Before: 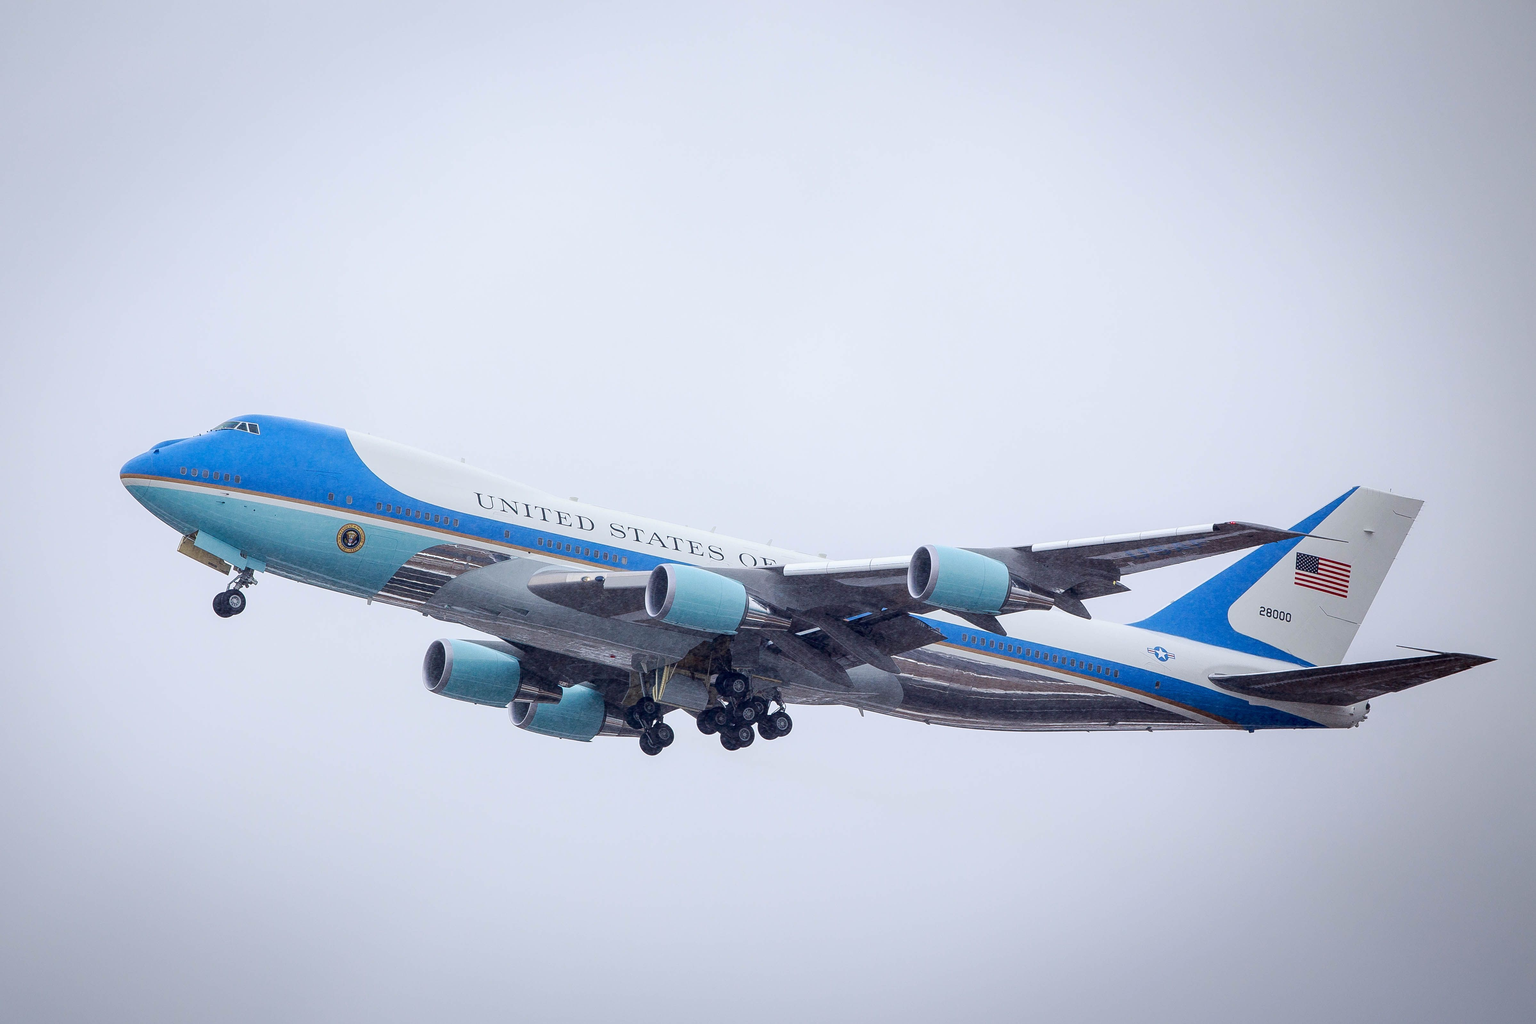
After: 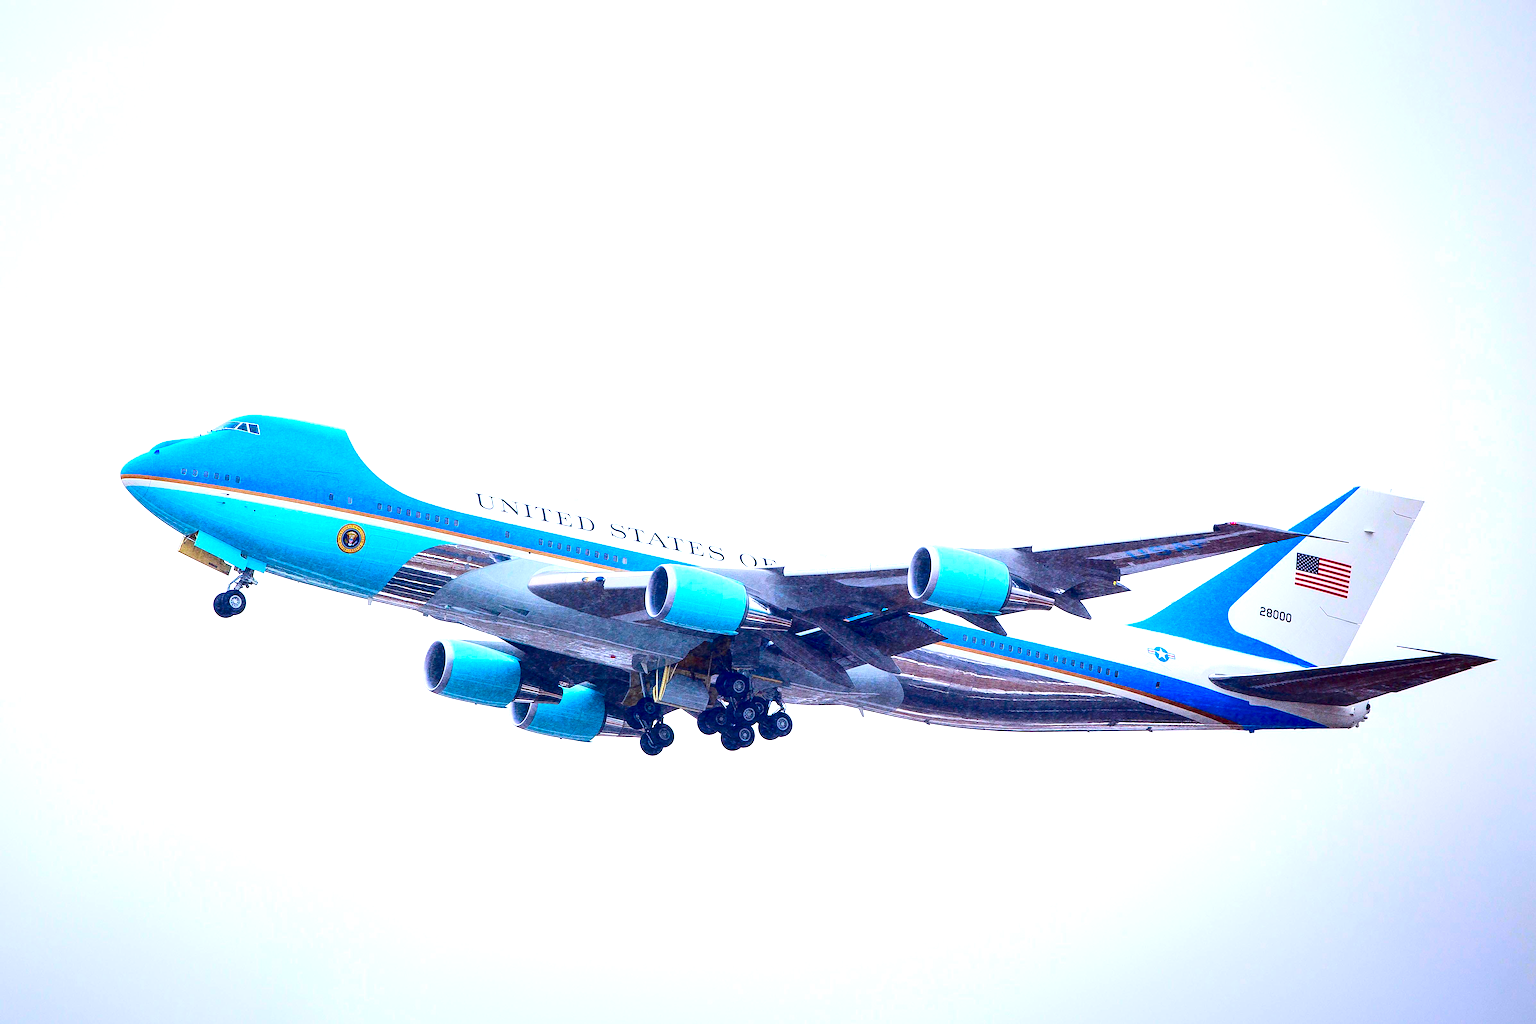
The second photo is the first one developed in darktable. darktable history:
exposure: black level correction 0, exposure 1 EV, compensate exposure bias true, compensate highlight preservation false
color correction: saturation 1.8
contrast brightness saturation: contrast 0.19, brightness -0.11, saturation 0.21
